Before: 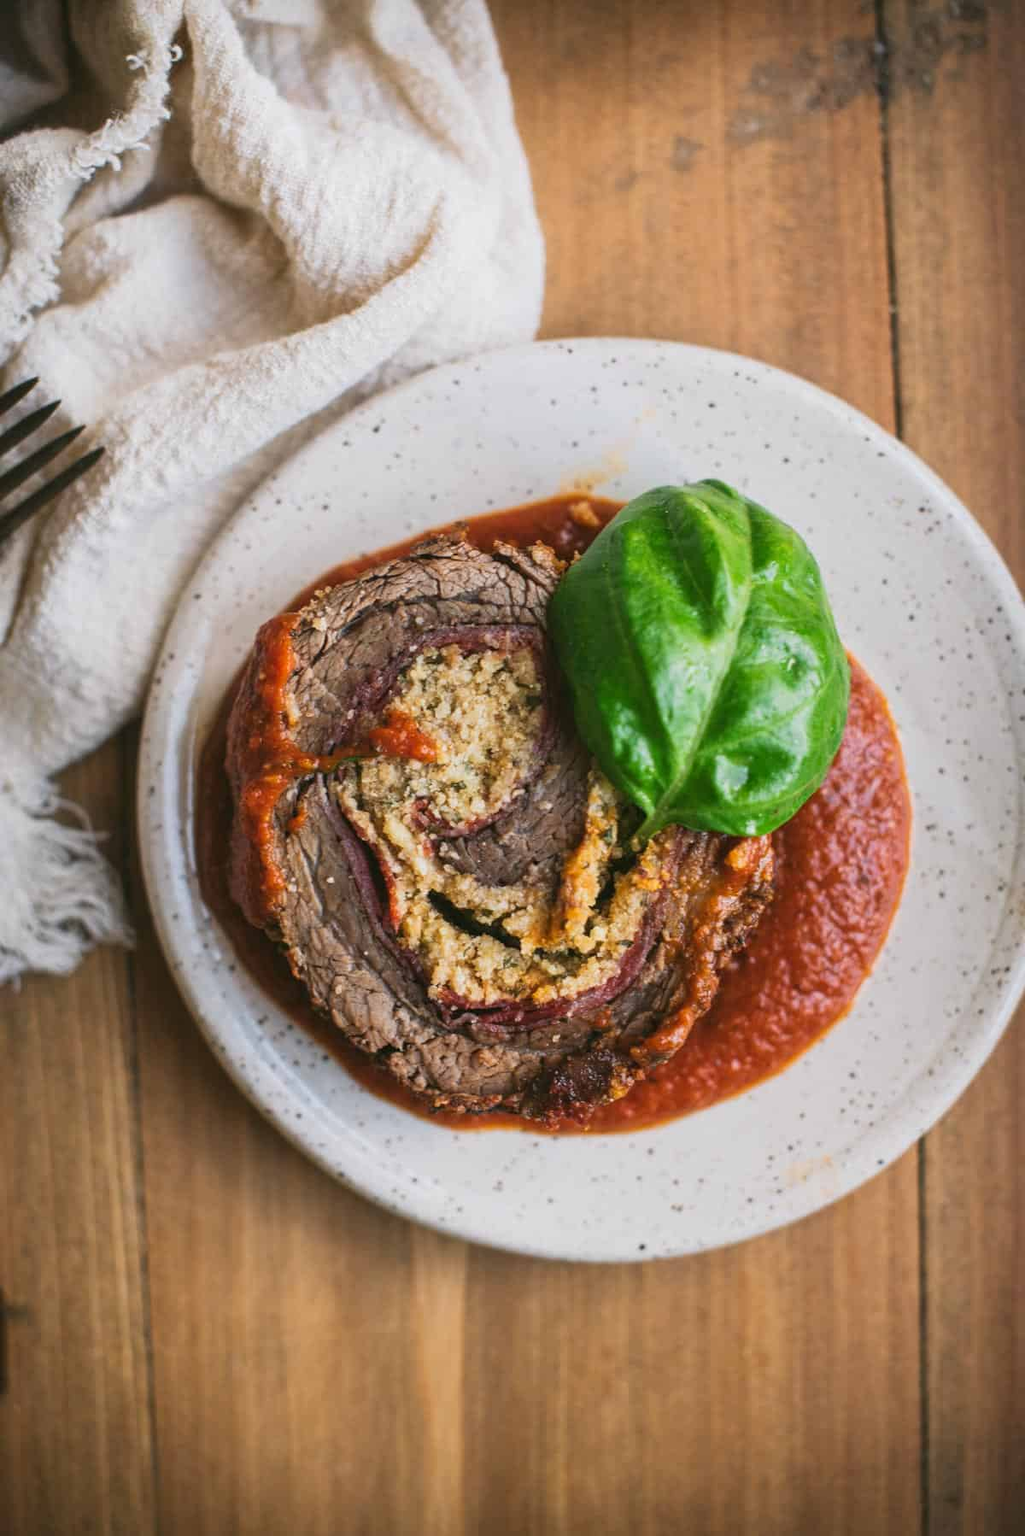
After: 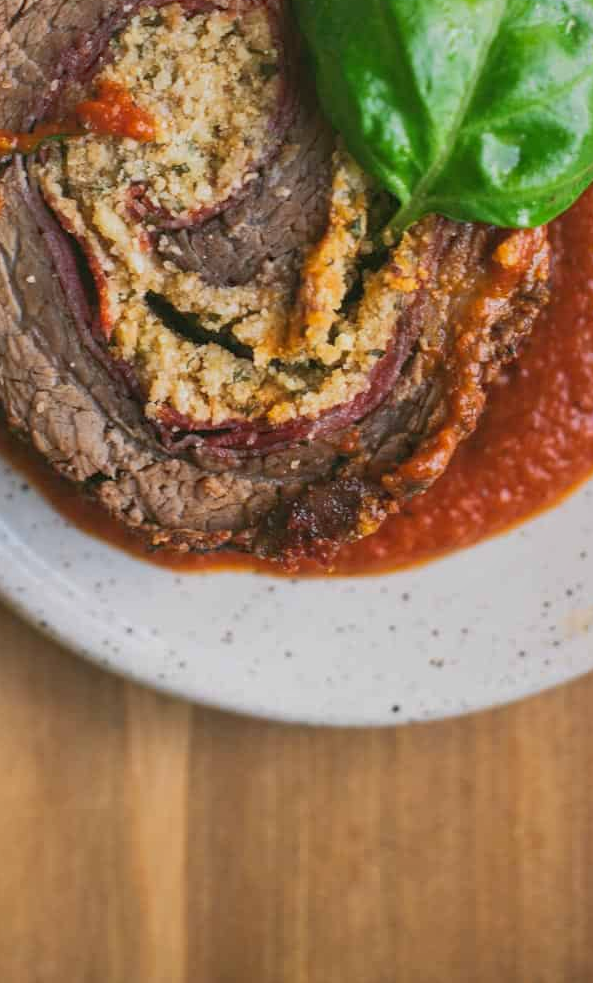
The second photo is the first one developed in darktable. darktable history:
base curve: preserve colors none
crop: left 29.672%, top 41.786%, right 20.851%, bottom 3.487%
shadows and highlights: on, module defaults
